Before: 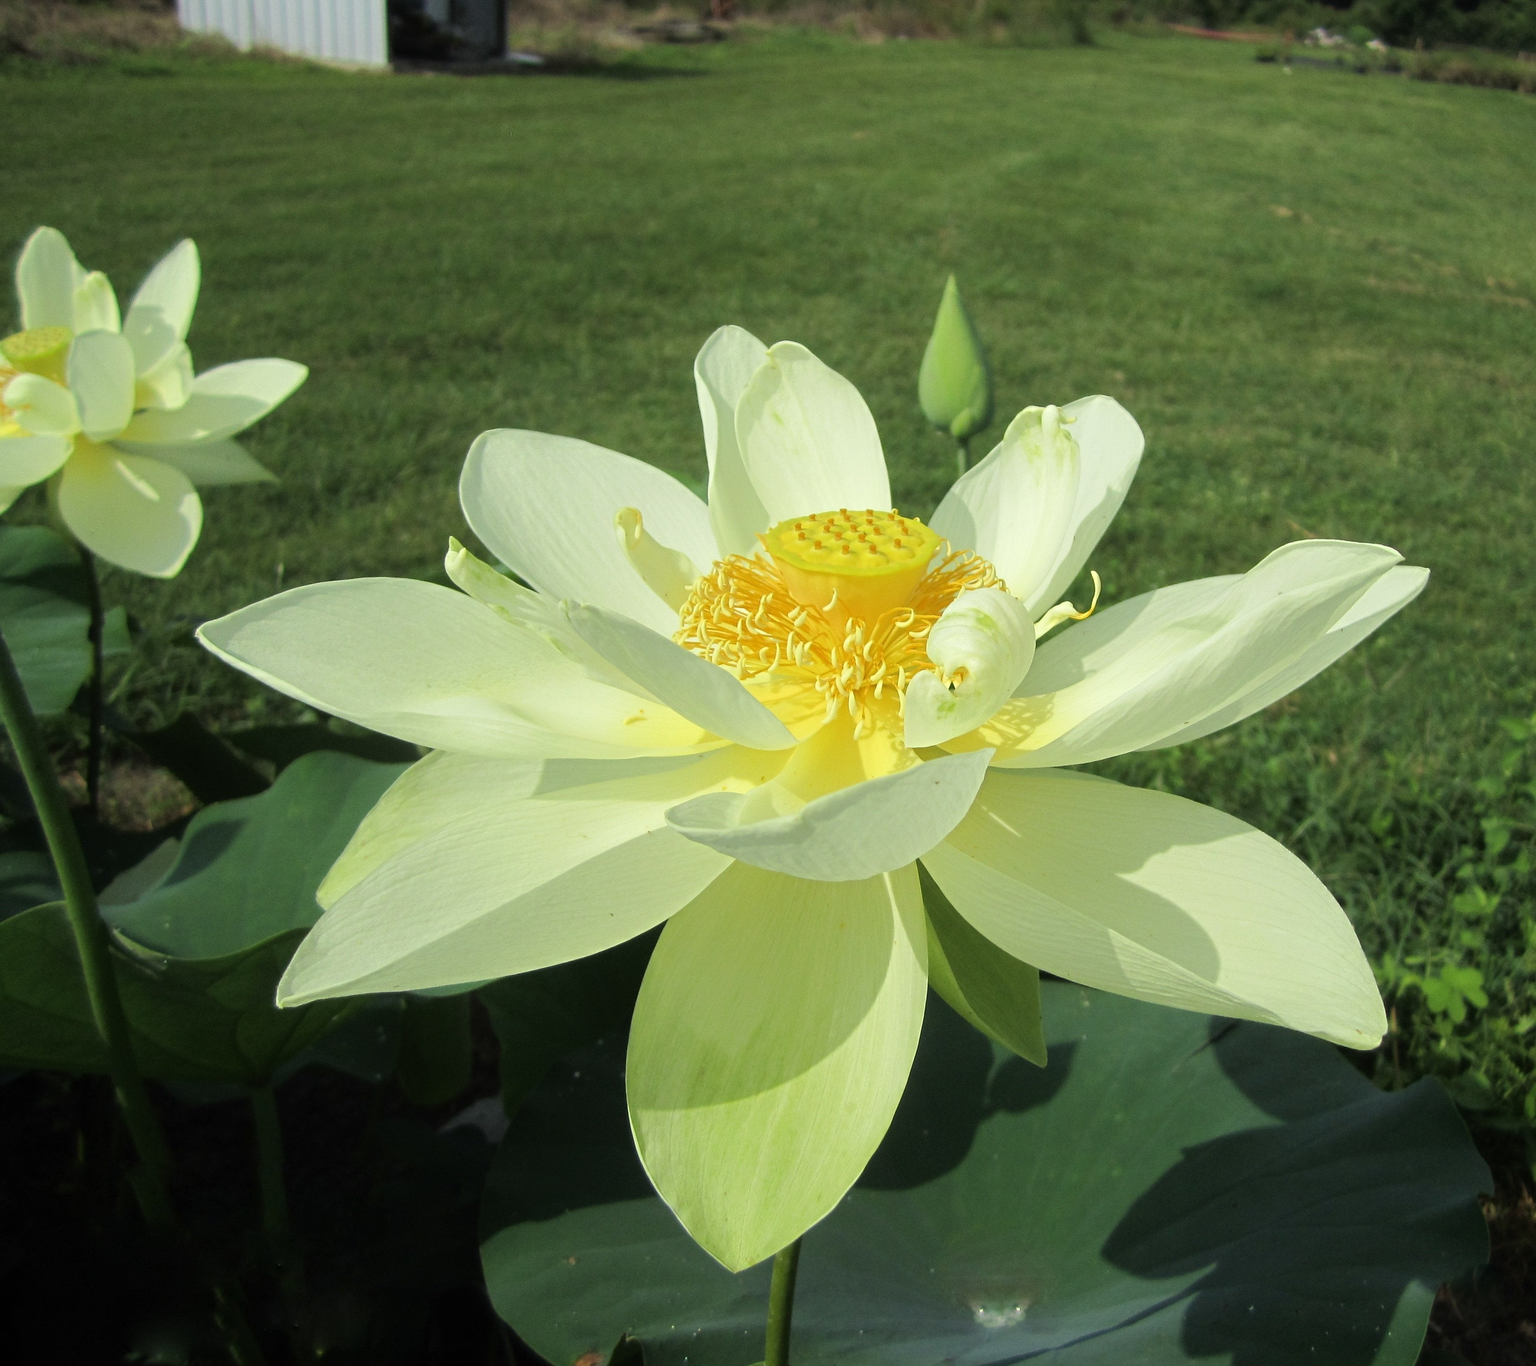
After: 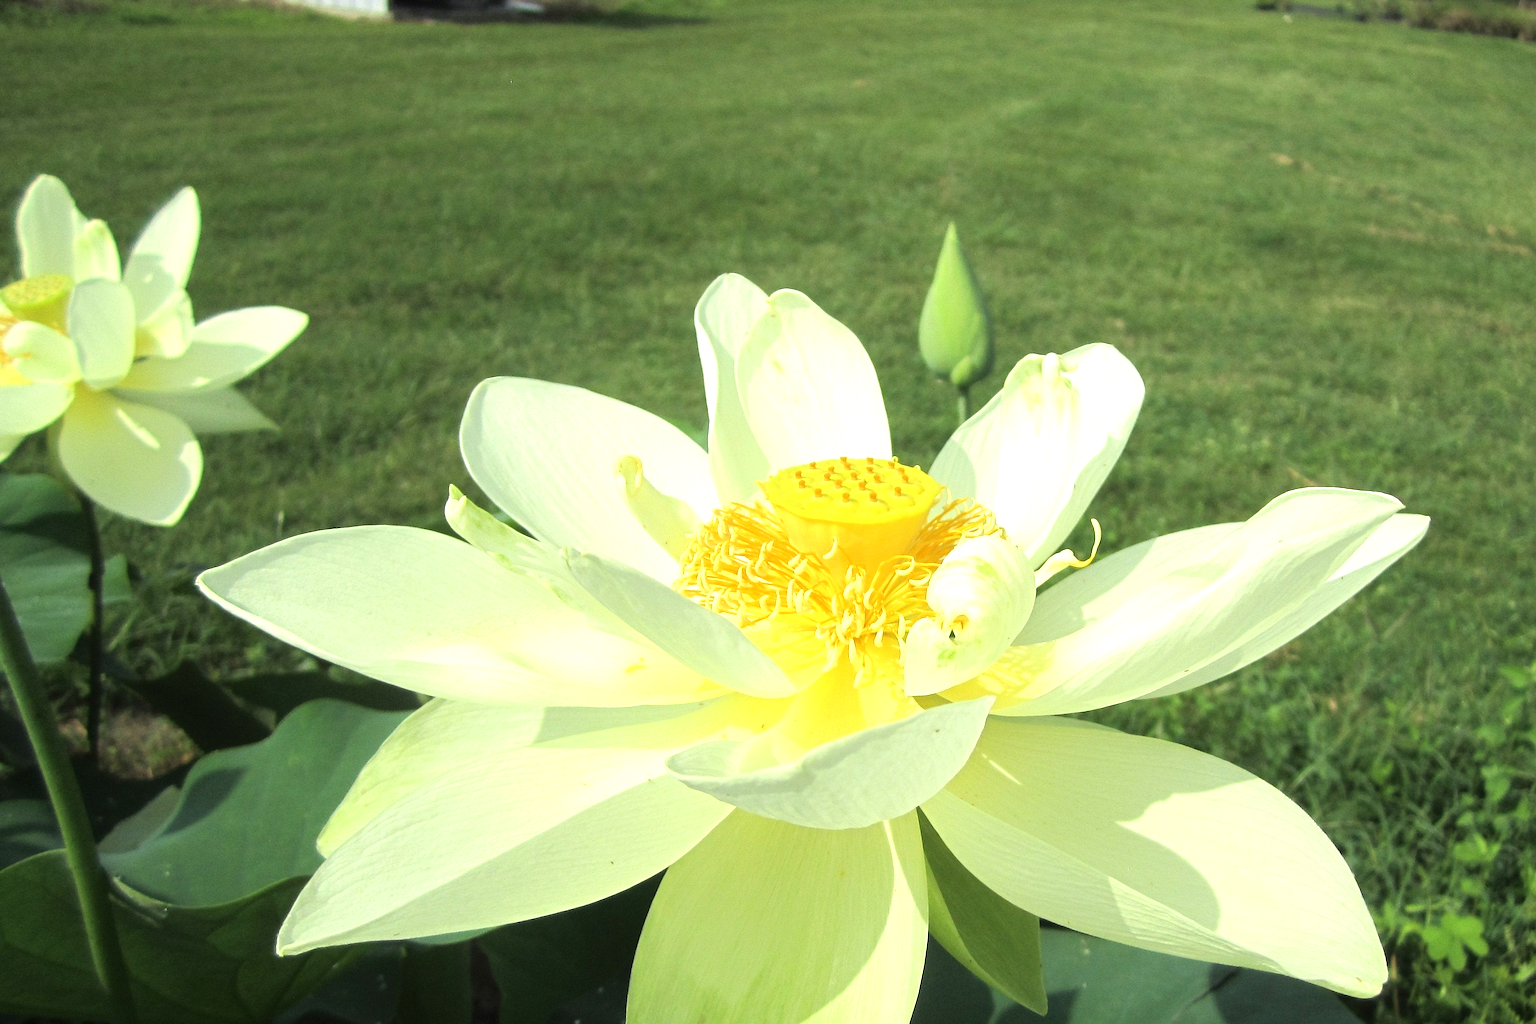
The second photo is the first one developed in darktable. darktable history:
crop: top 3.857%, bottom 21.132%
exposure: exposure 0.74 EV, compensate highlight preservation false
